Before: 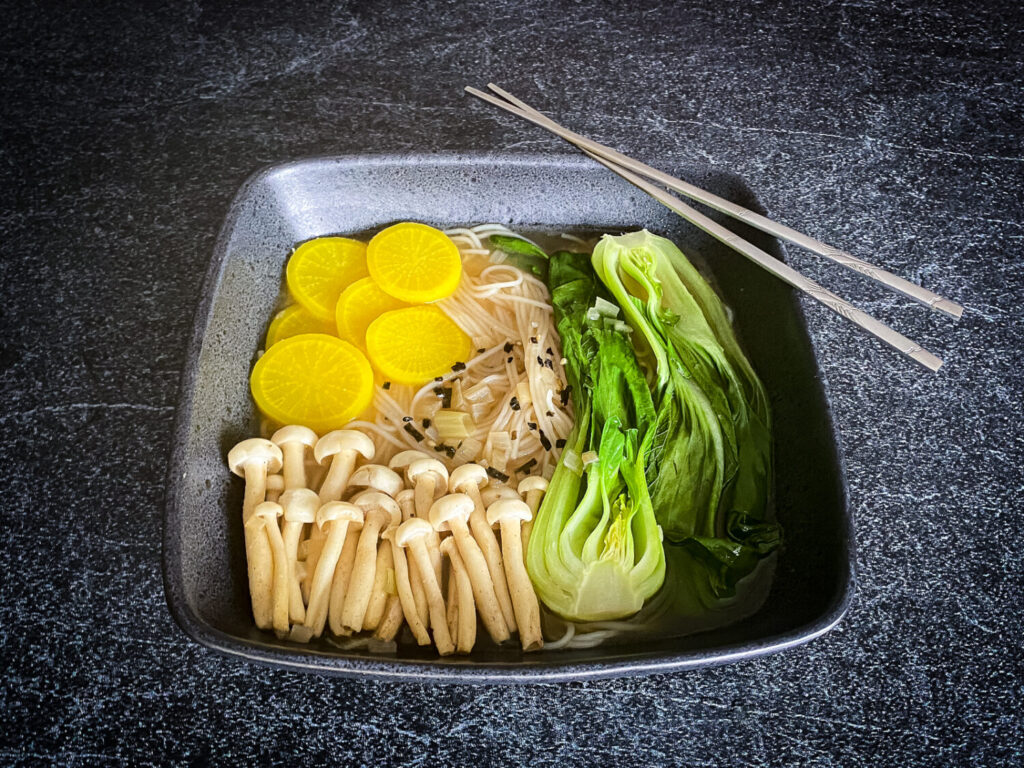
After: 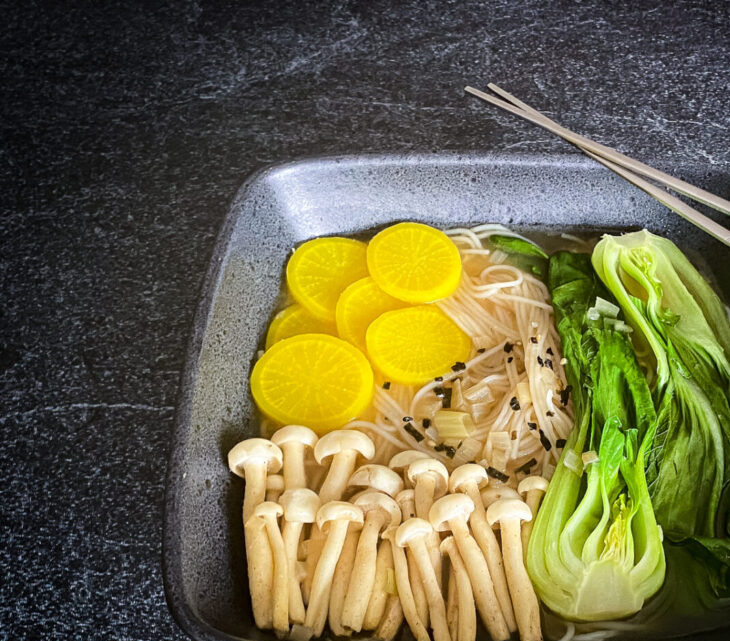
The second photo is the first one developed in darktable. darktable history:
crop: right 28.632%, bottom 16.452%
tone equalizer: on, module defaults
